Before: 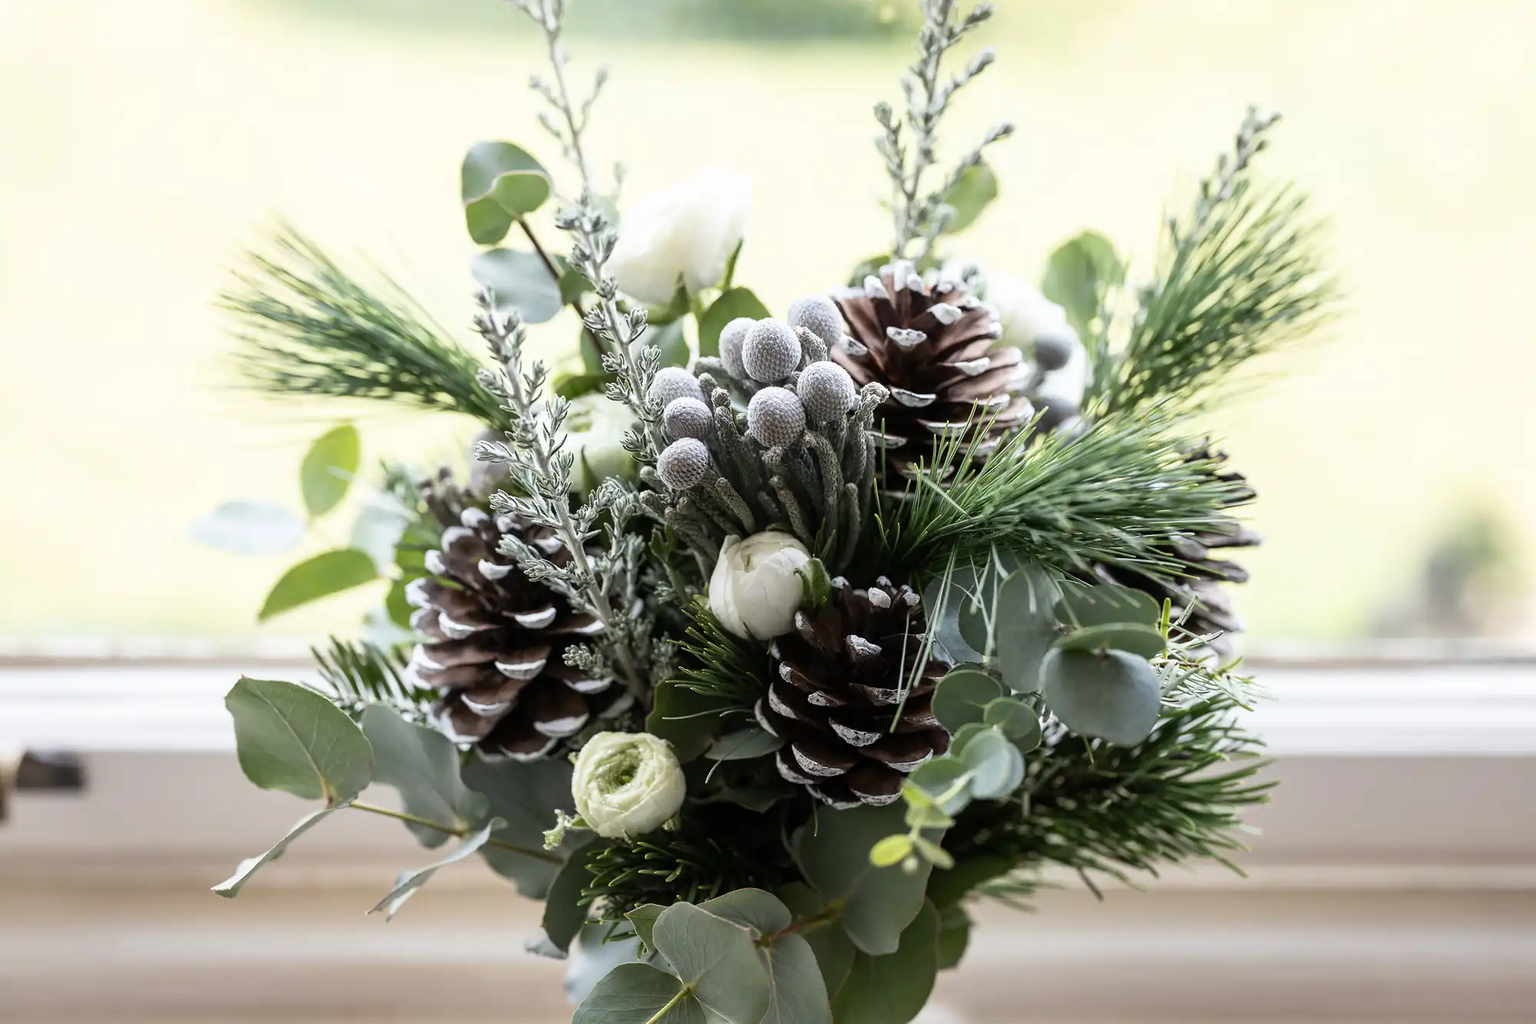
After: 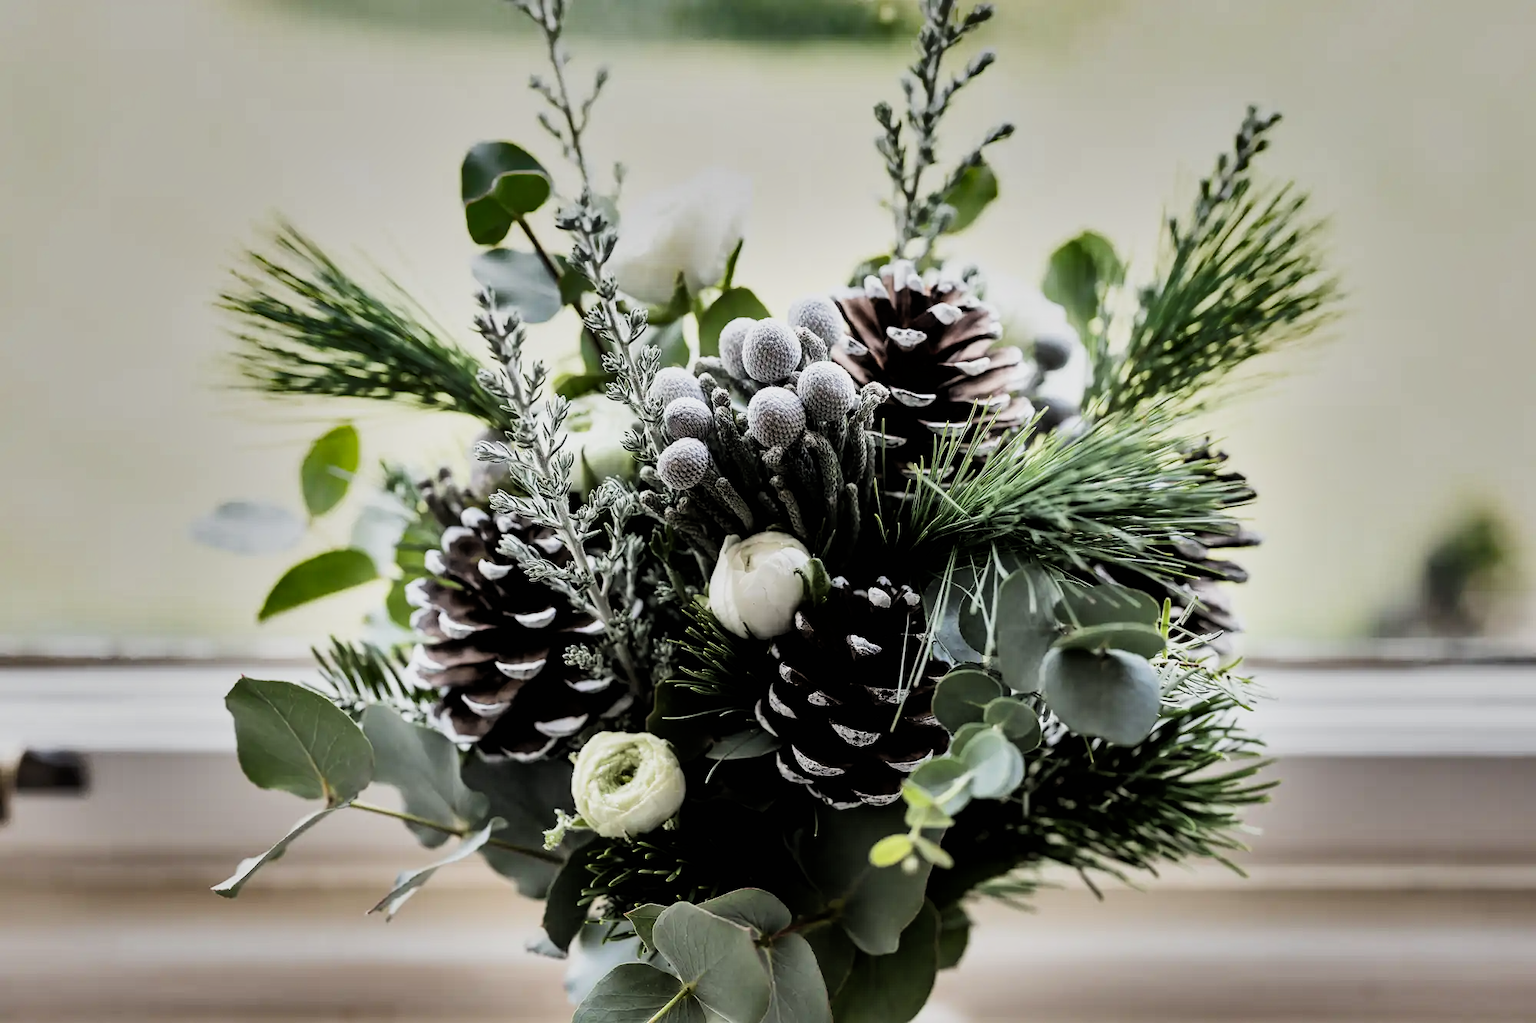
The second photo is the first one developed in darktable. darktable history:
shadows and highlights: shadows 24.67, highlights -77.65, soften with gaussian
filmic rgb: black relative exposure -5.05 EV, white relative exposure 3.55 EV, hardness 3.18, contrast 1.393, highlights saturation mix -48.56%
